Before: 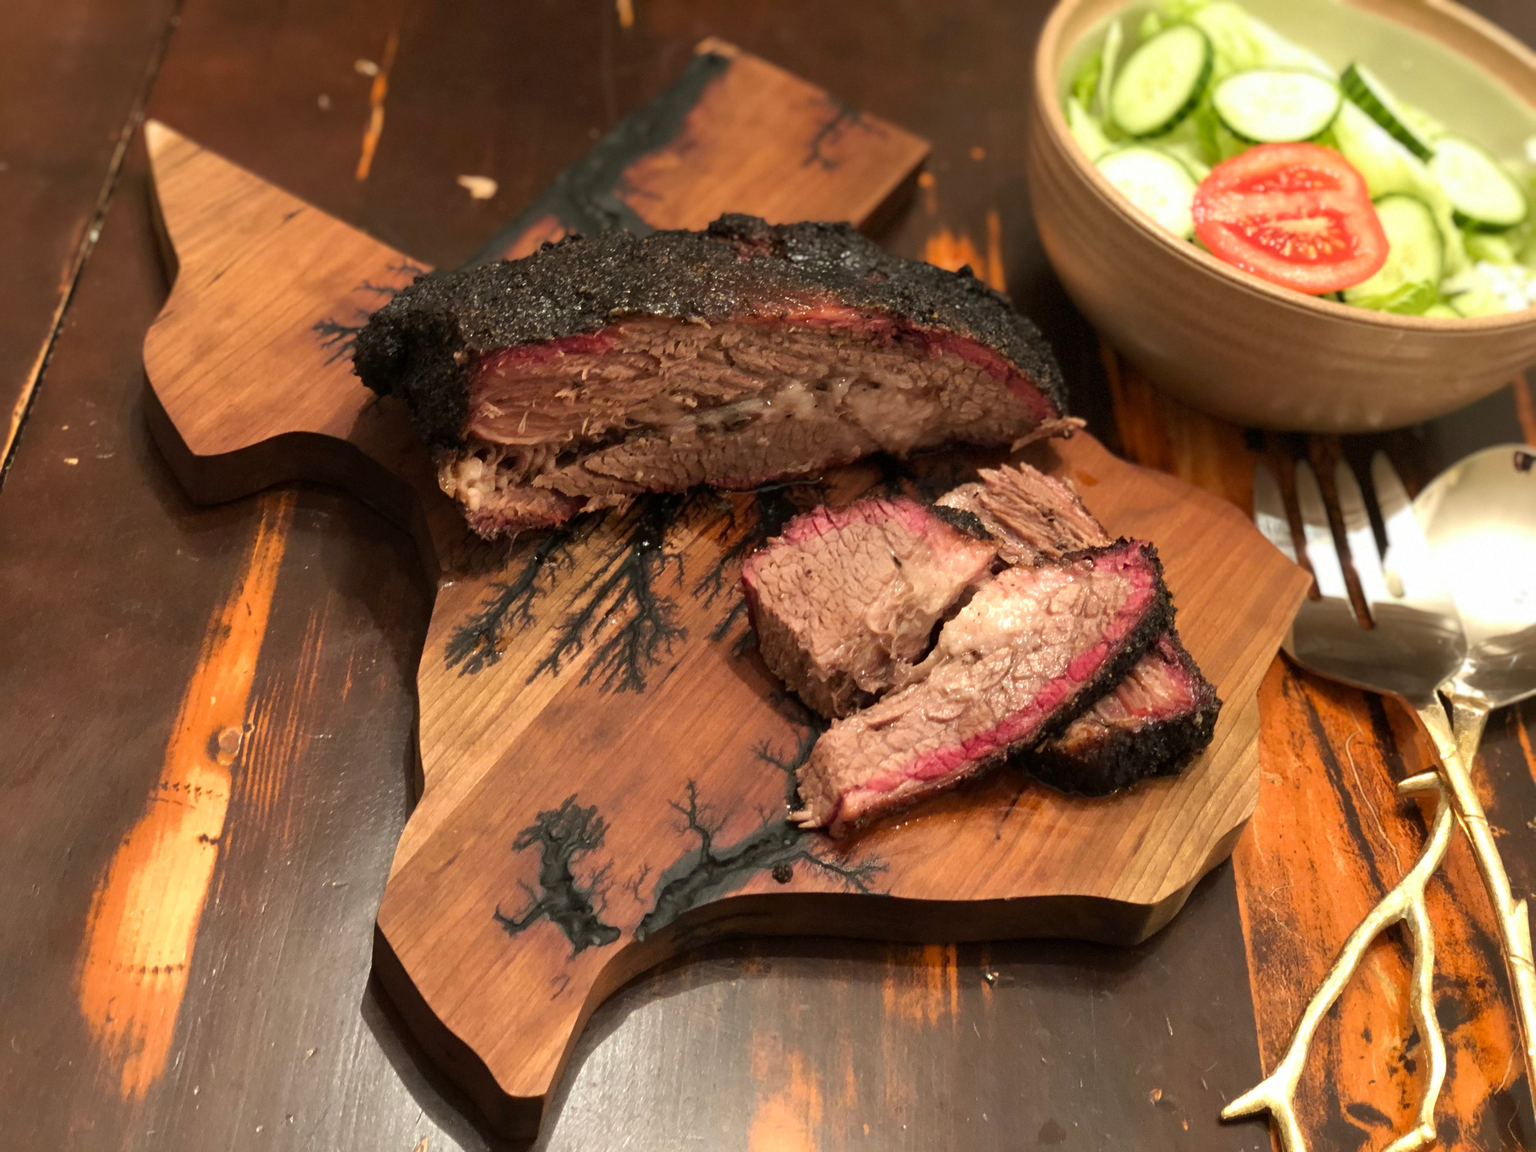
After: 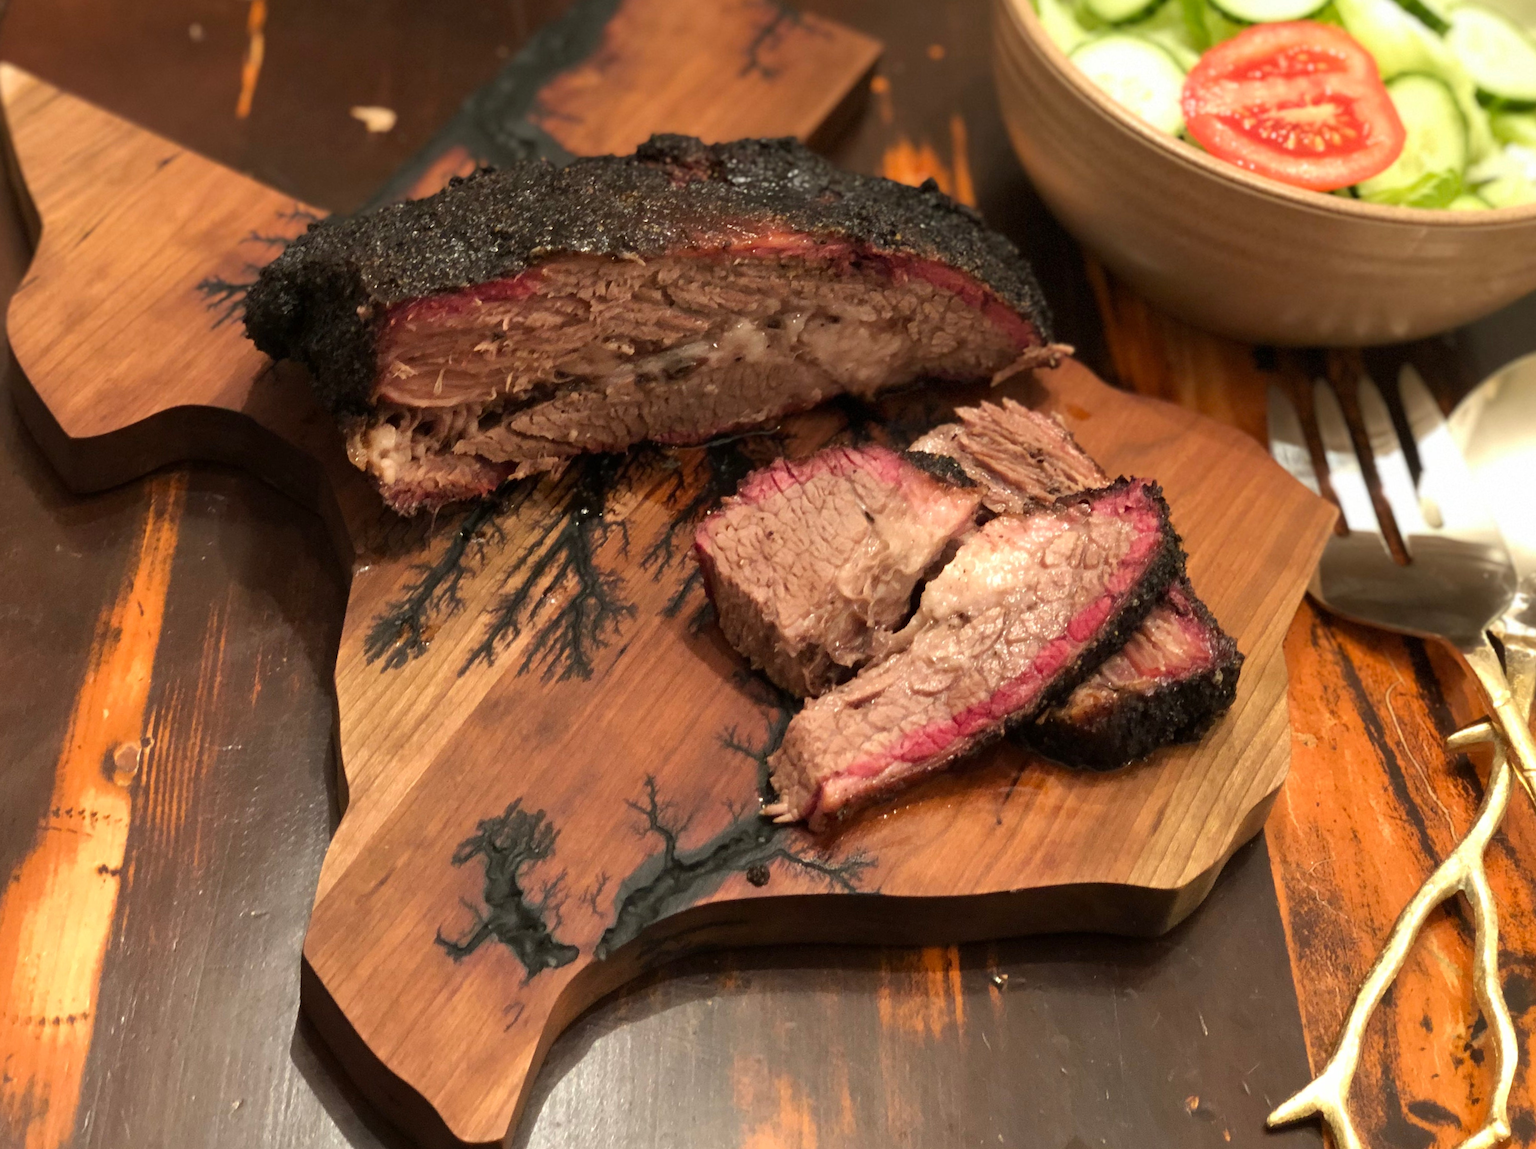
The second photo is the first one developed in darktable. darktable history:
crop and rotate: angle 2.96°, left 5.453%, top 5.678%
